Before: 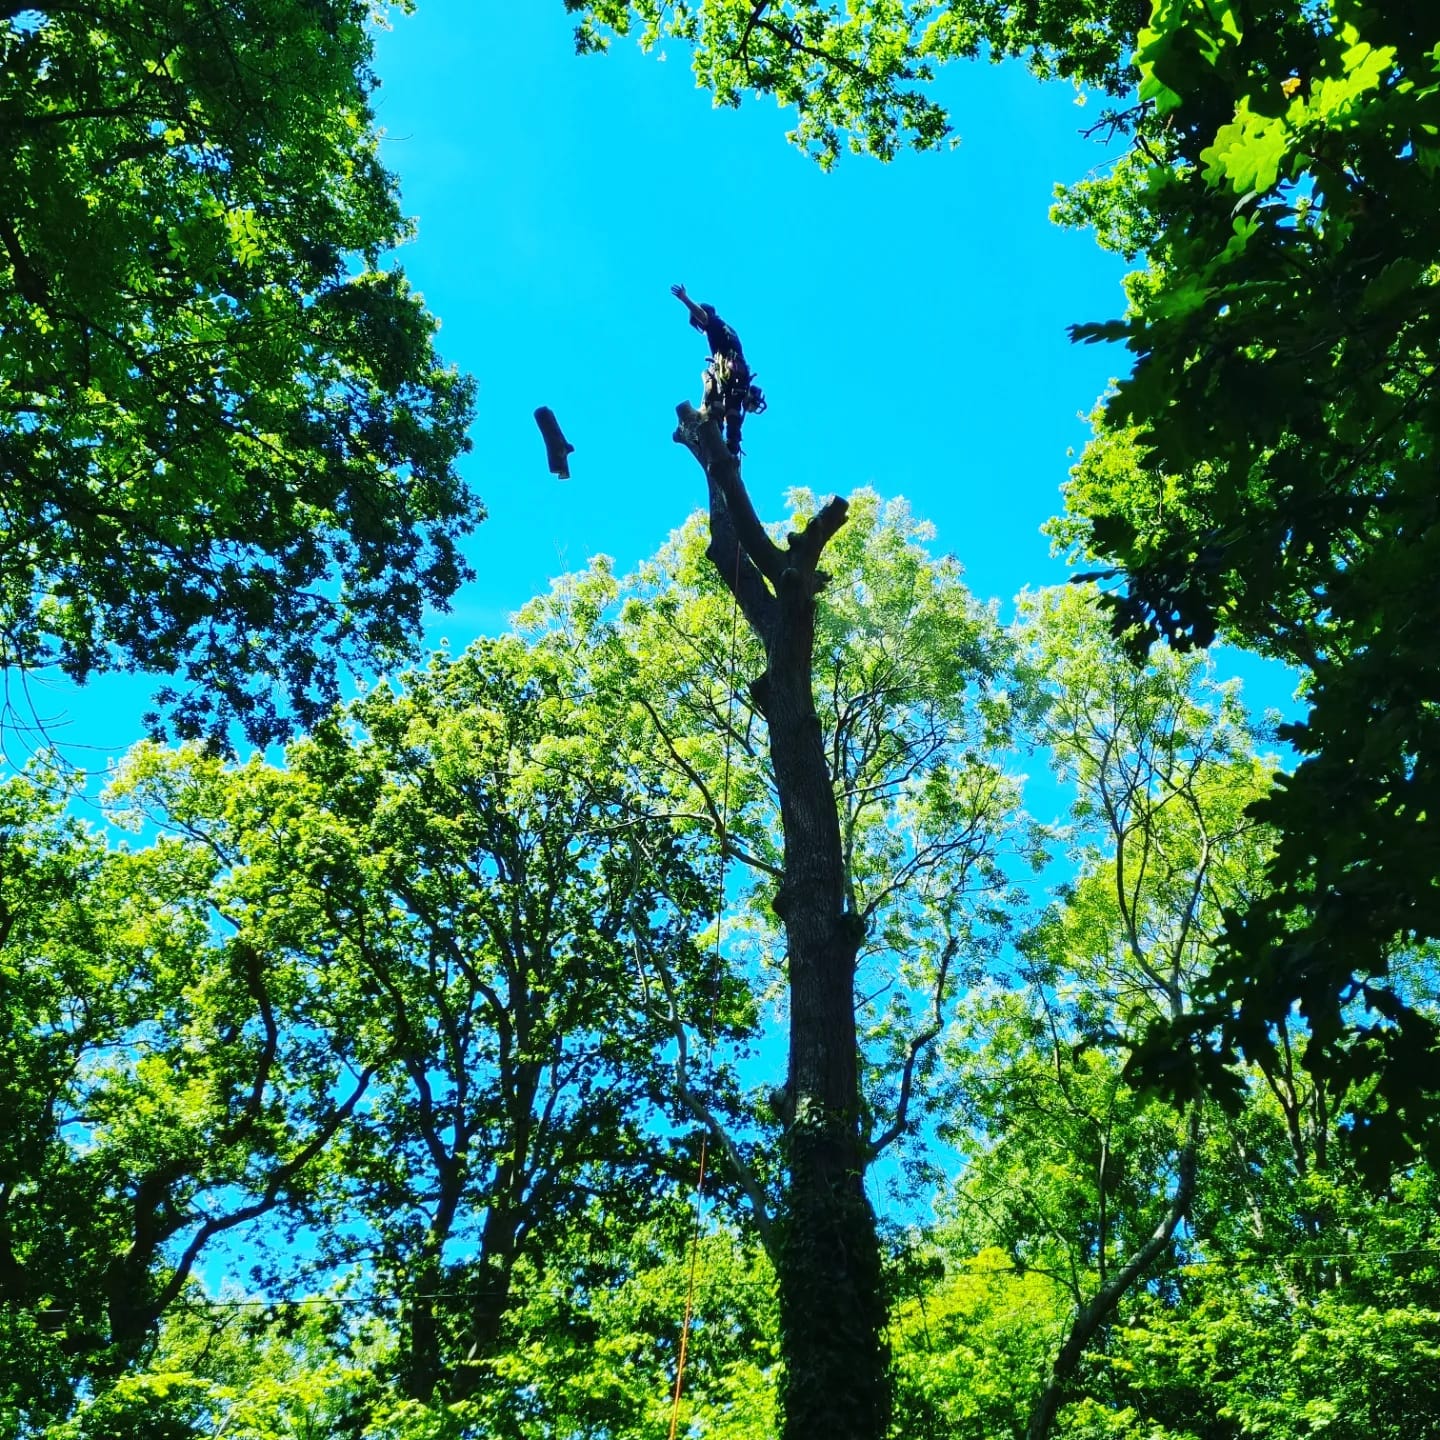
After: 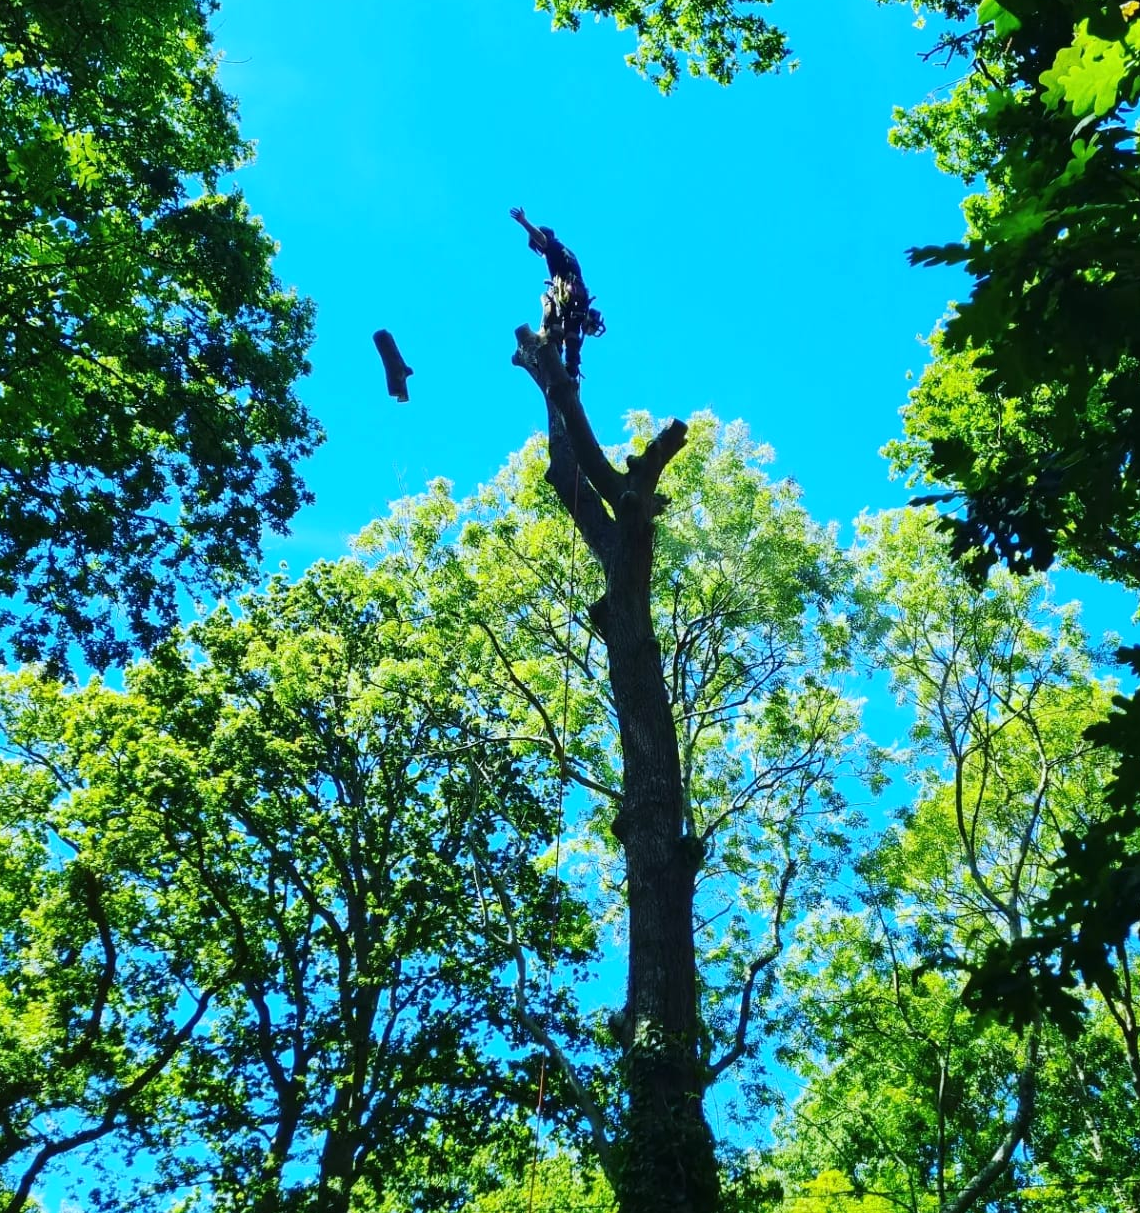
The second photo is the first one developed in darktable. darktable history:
crop: left 11.225%, top 5.381%, right 9.565%, bottom 10.314%
white balance: red 0.98, blue 1.034
